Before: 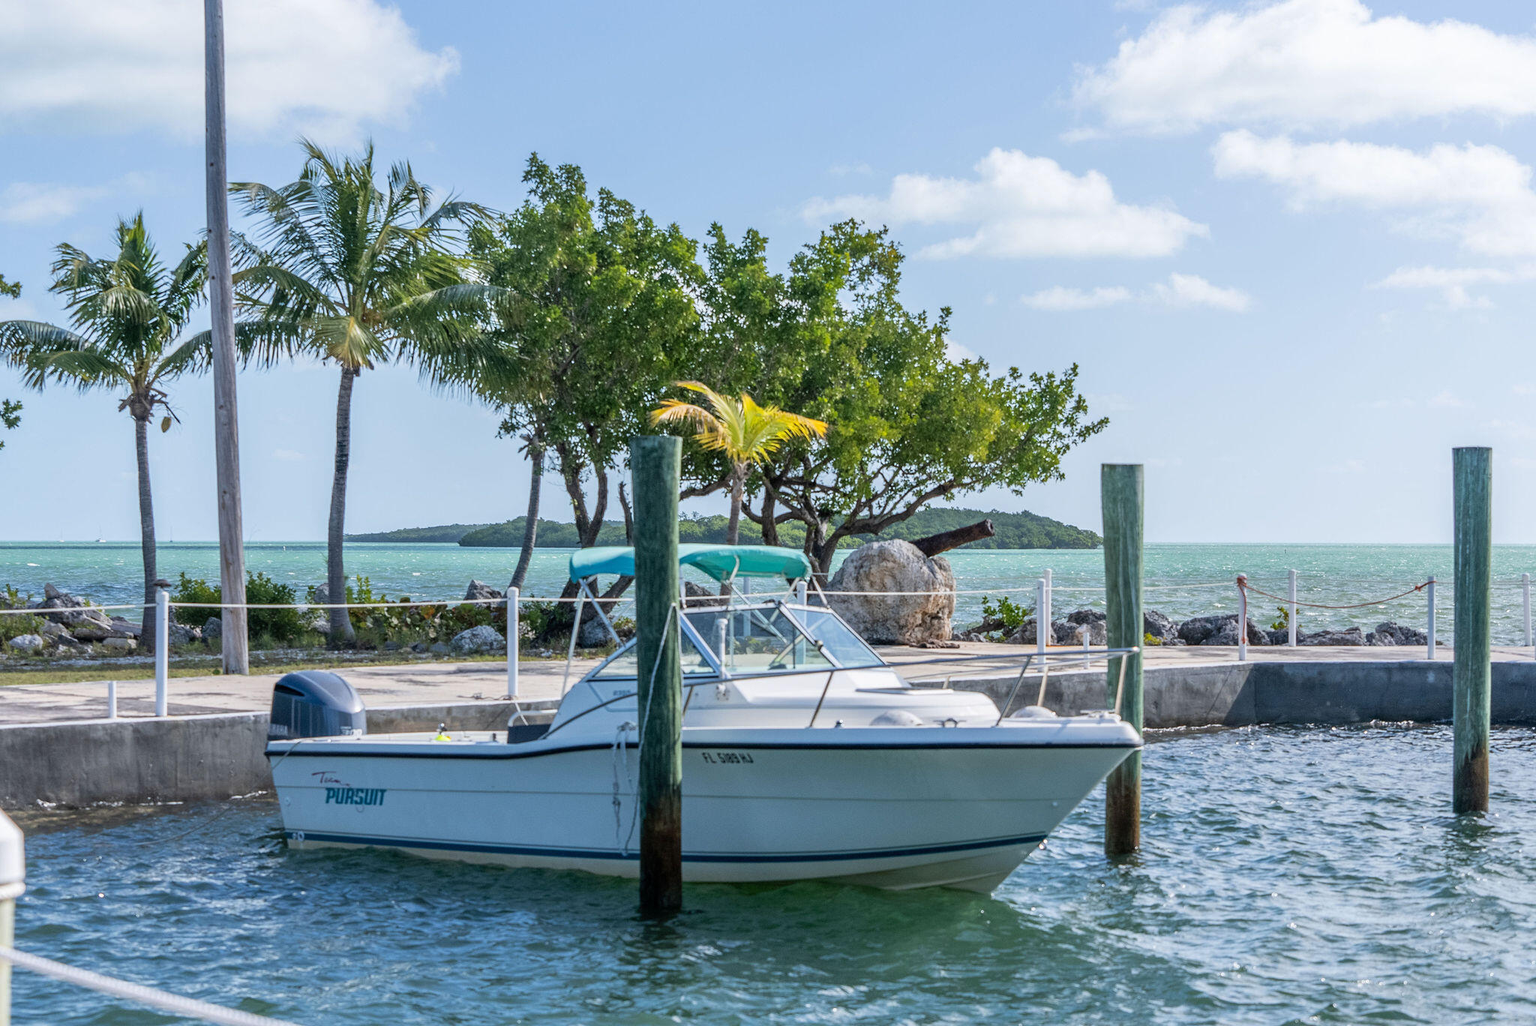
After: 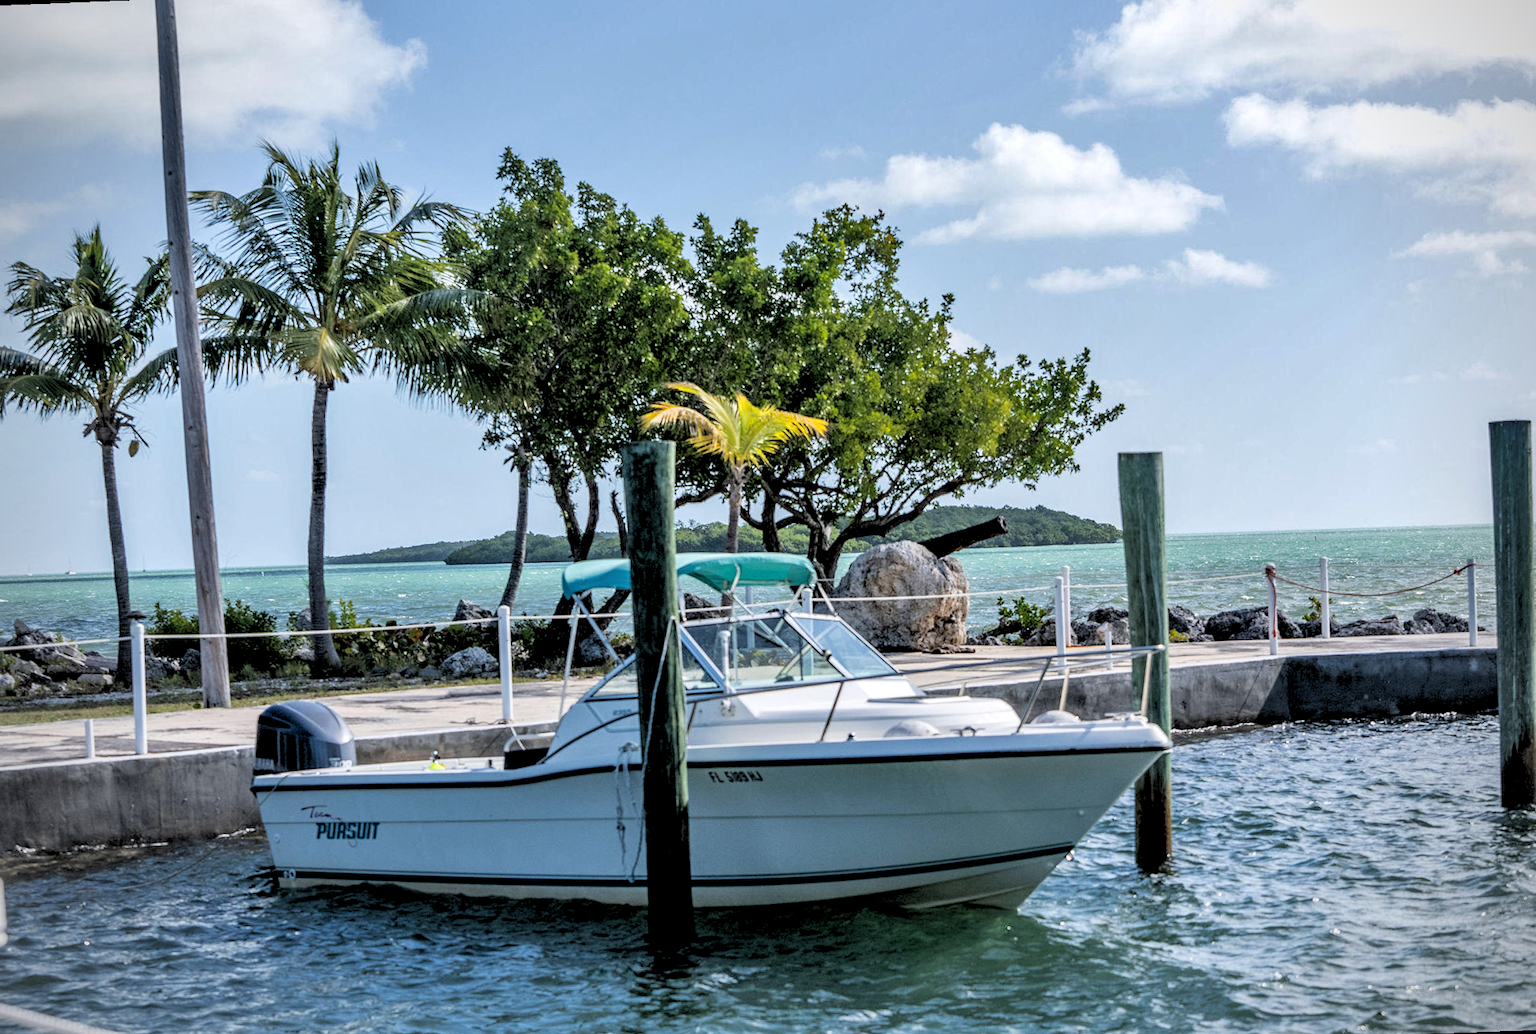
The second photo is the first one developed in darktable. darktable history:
vignetting: unbound false
shadows and highlights: low approximation 0.01, soften with gaussian
rgb levels: levels [[0.034, 0.472, 0.904], [0, 0.5, 1], [0, 0.5, 1]]
rotate and perspective: rotation -2.12°, lens shift (vertical) 0.009, lens shift (horizontal) -0.008, automatic cropping original format, crop left 0.036, crop right 0.964, crop top 0.05, crop bottom 0.959
